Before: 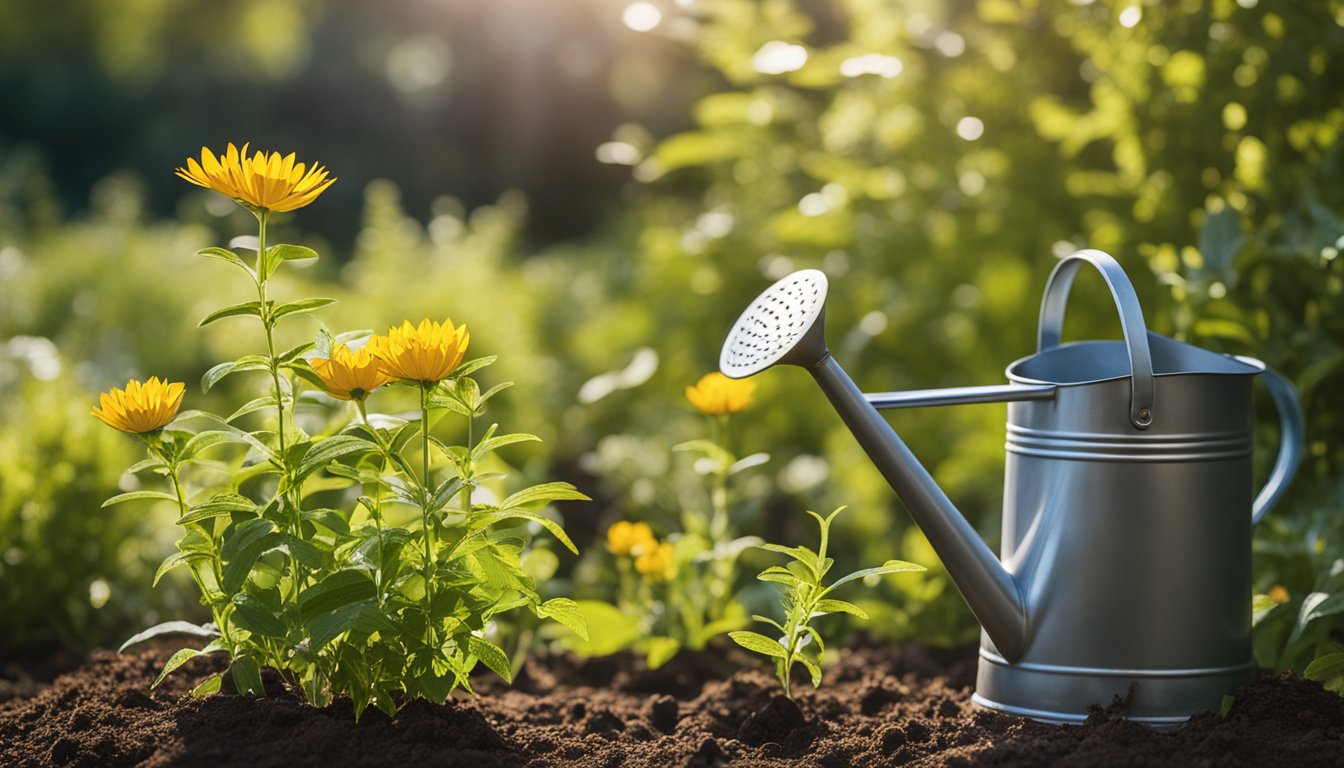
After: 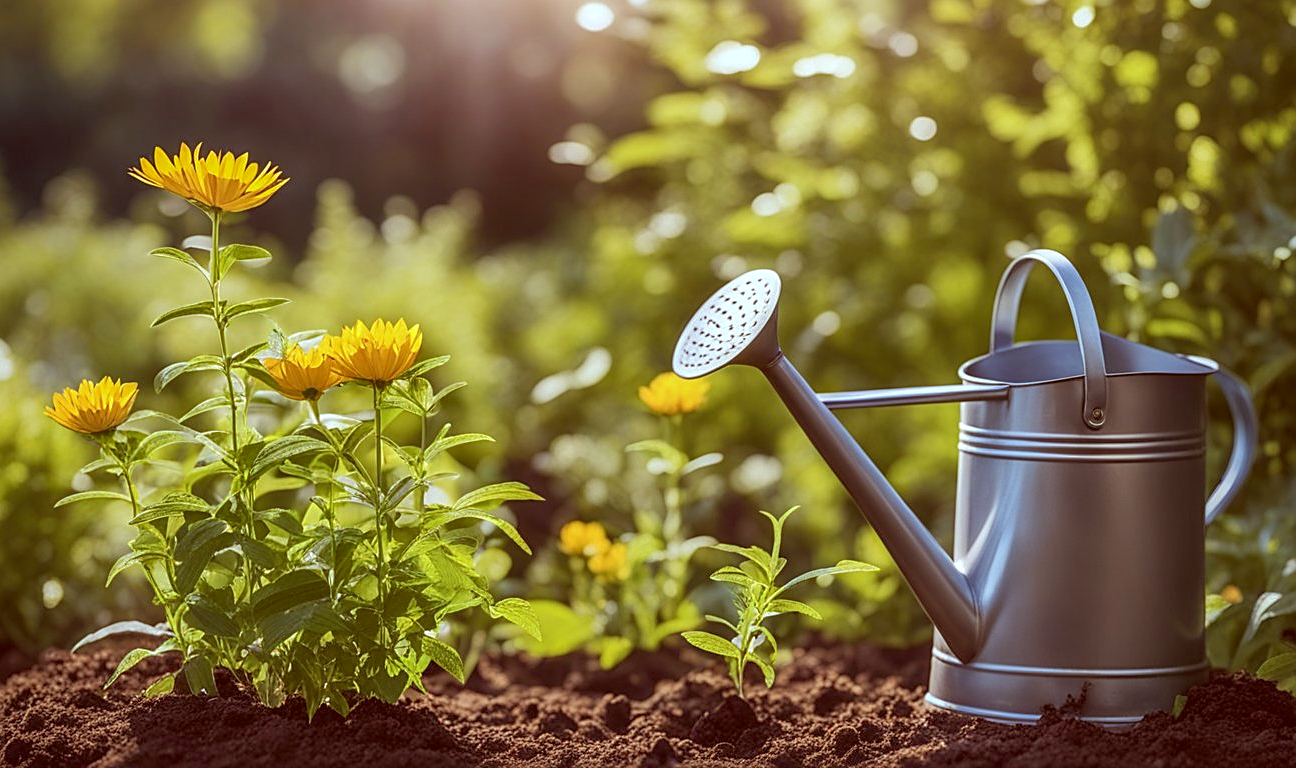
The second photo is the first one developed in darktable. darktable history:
local contrast: on, module defaults
crop and rotate: left 3.543%
sharpen: on, module defaults
color correction: highlights a* -7.04, highlights b* -0.145, shadows a* 20.1, shadows b* 12.06
shadows and highlights: on, module defaults
color calibration: illuminant as shot in camera, x 0.358, y 0.373, temperature 4628.91 K
